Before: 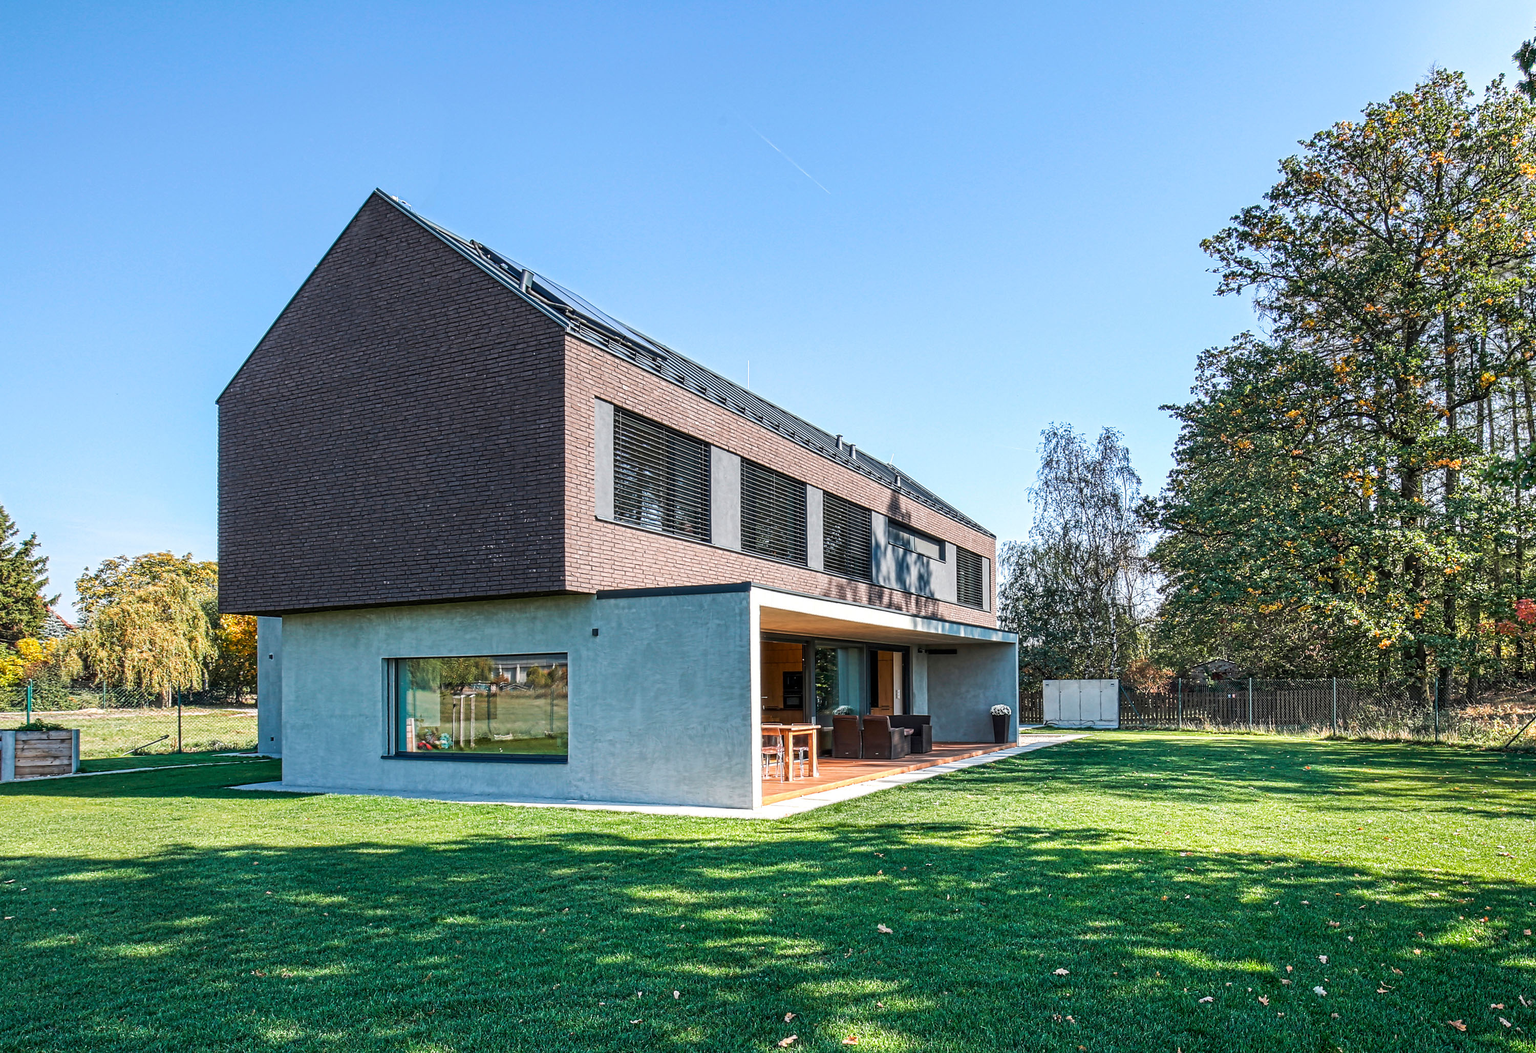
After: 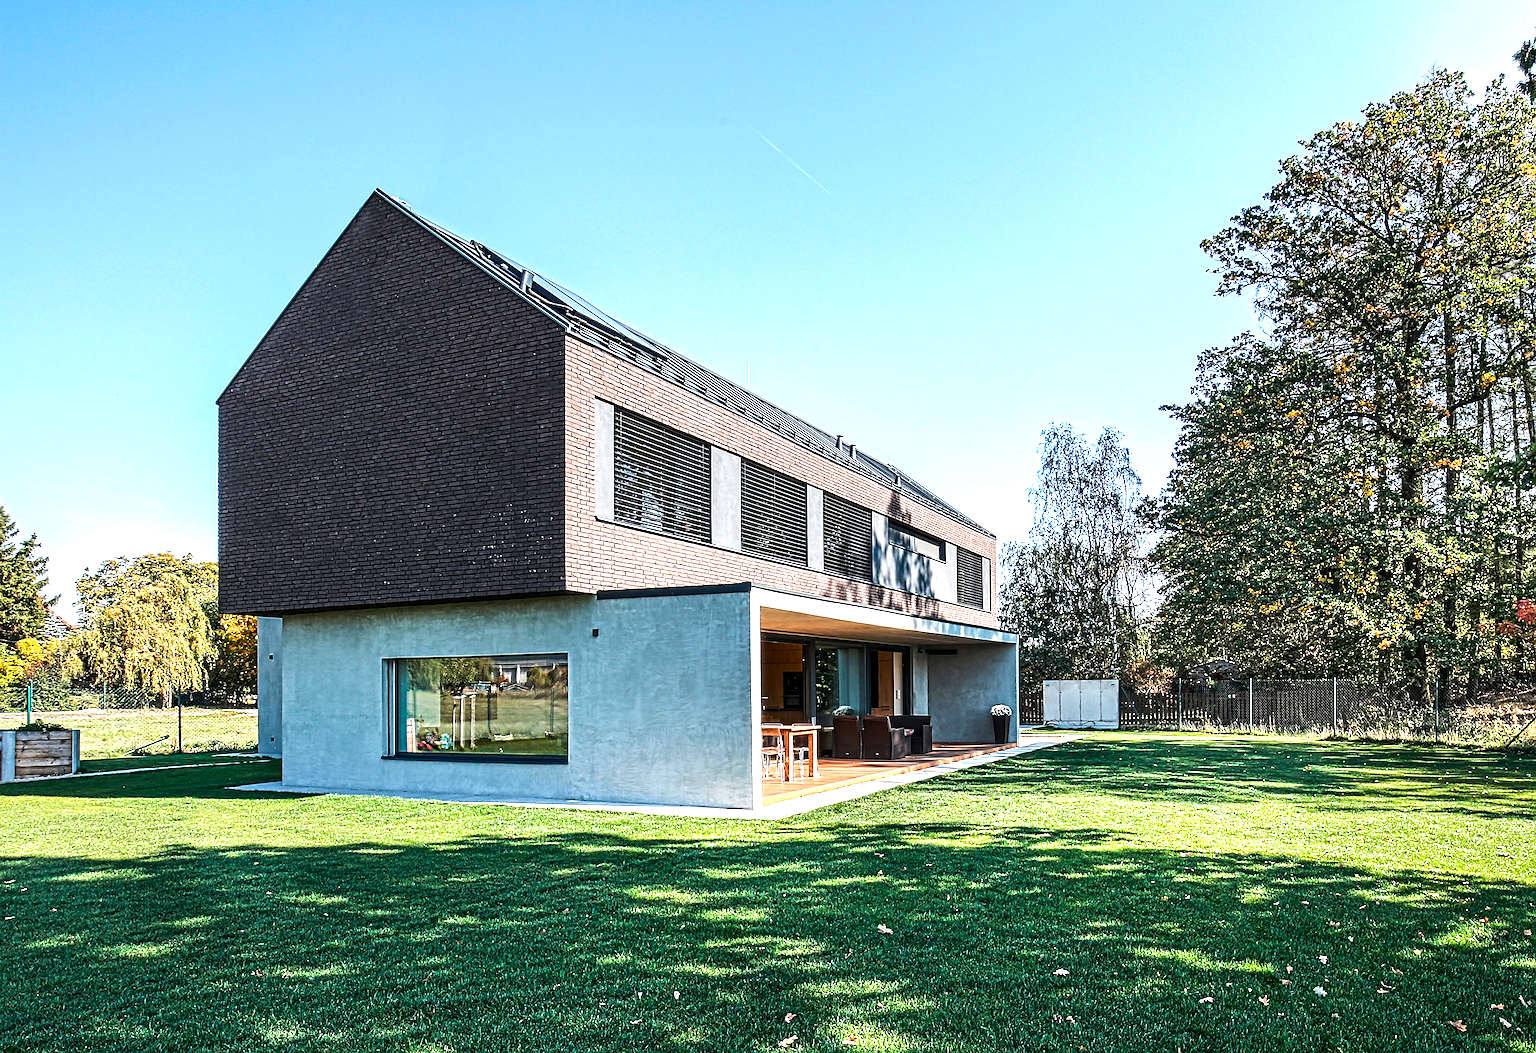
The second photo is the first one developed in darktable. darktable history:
tone equalizer: -8 EV -0.75 EV, -7 EV -0.7 EV, -6 EV -0.6 EV, -5 EV -0.4 EV, -3 EV 0.4 EV, -2 EV 0.6 EV, -1 EV 0.7 EV, +0 EV 0.75 EV, edges refinement/feathering 500, mask exposure compensation -1.57 EV, preserve details no
contrast equalizer: y [[0.5 ×6], [0.5 ×6], [0.5, 0.5, 0.501, 0.545, 0.707, 0.863], [0 ×6], [0 ×6]]
sharpen: on, module defaults
